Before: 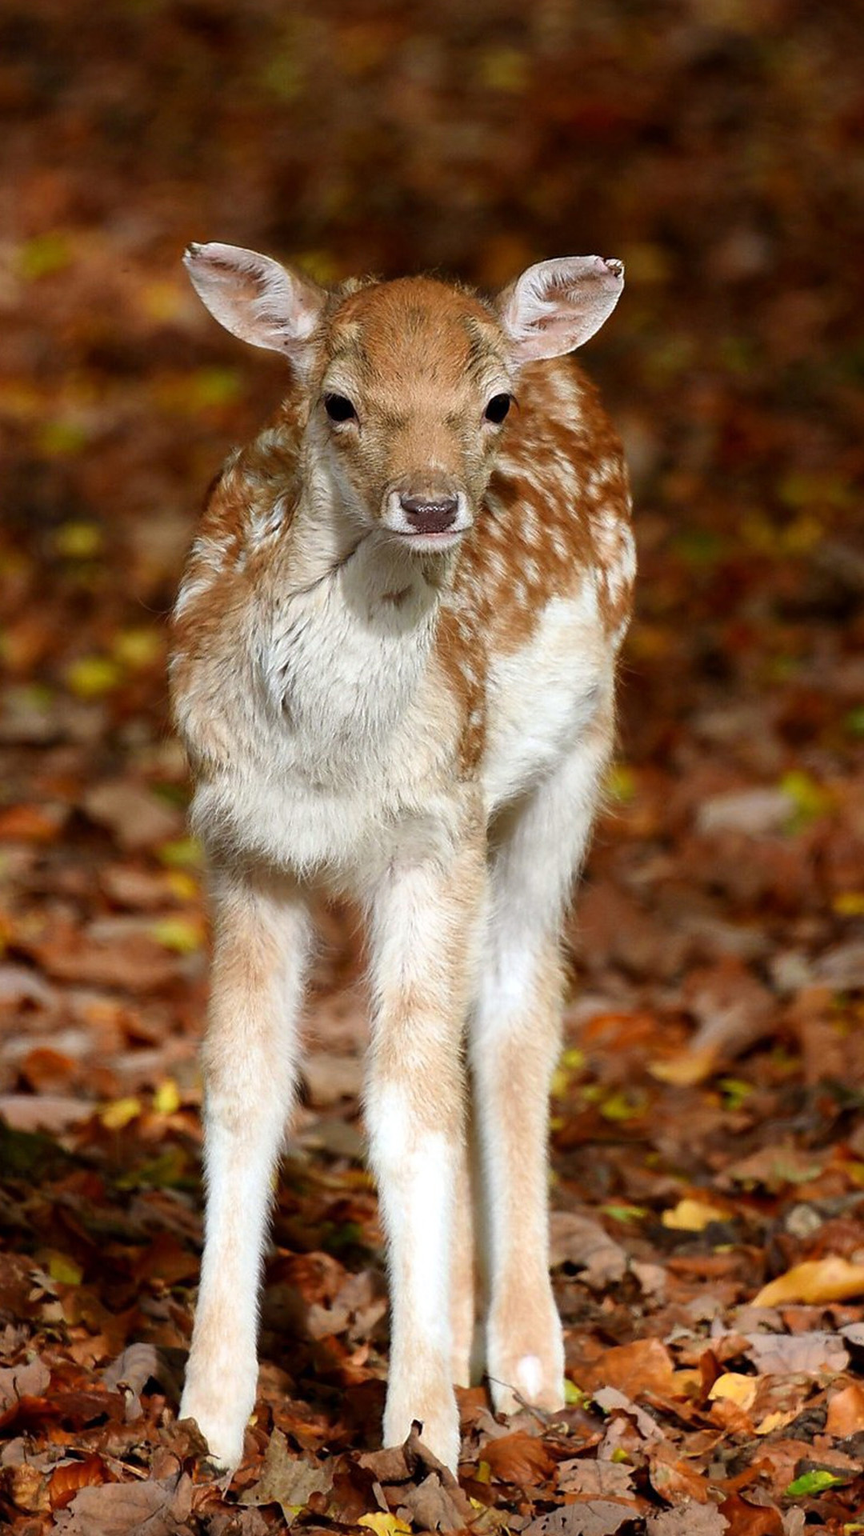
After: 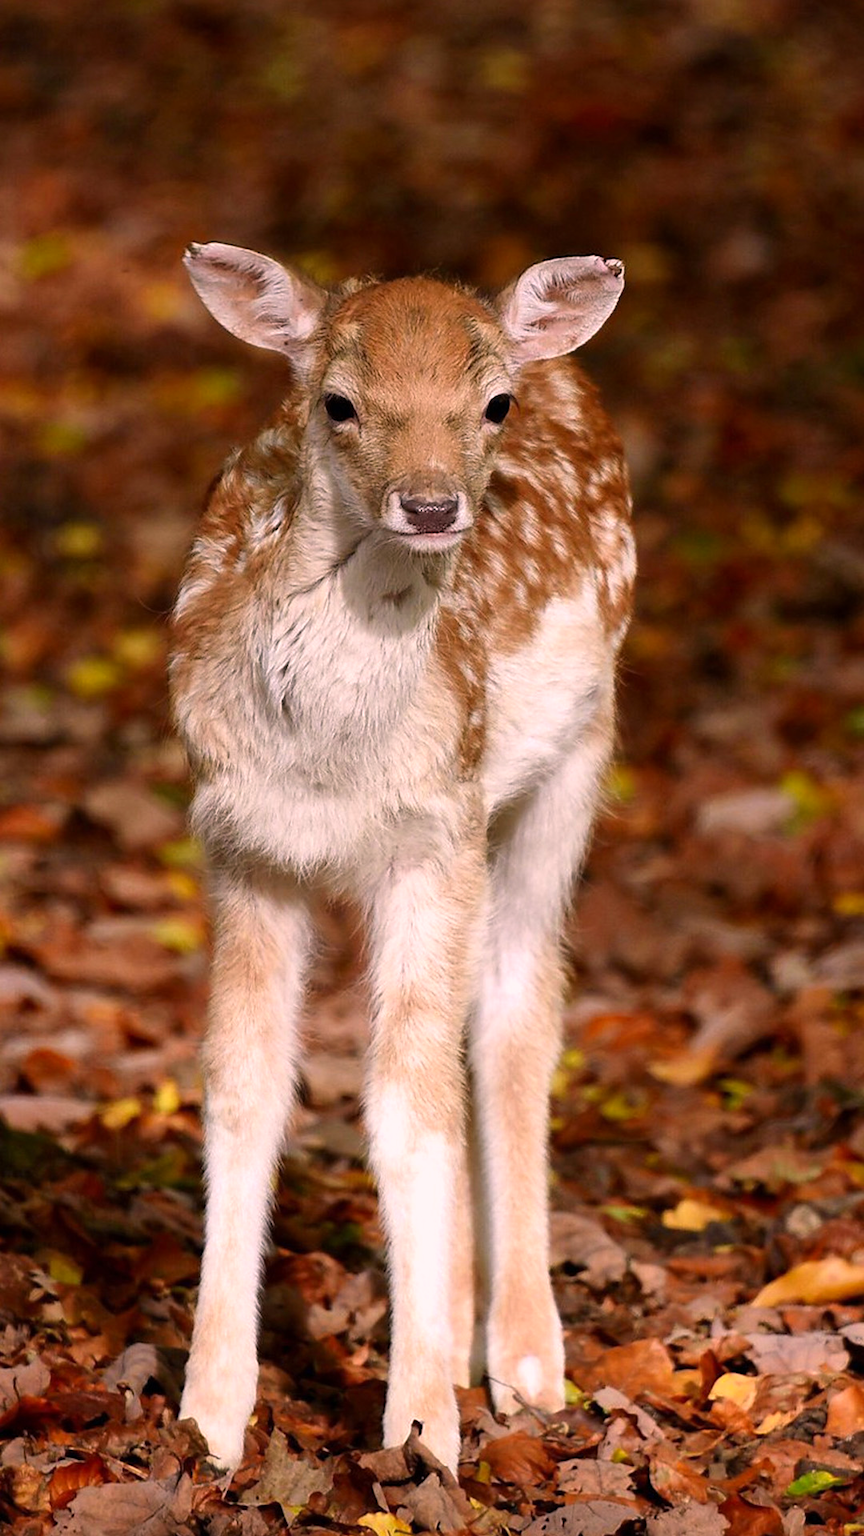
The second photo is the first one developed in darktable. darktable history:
color correction: highlights a* 14.57, highlights b* 4.86
